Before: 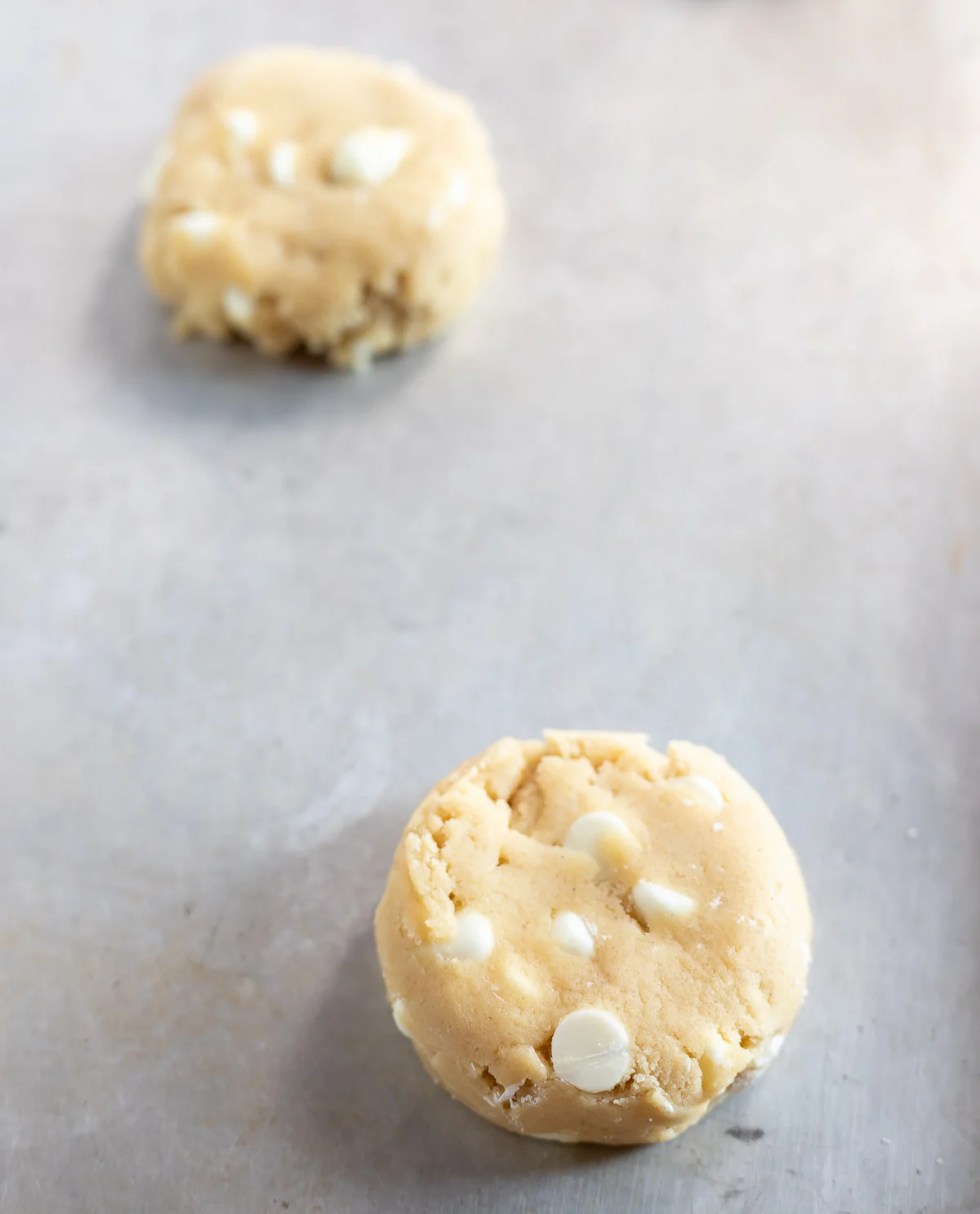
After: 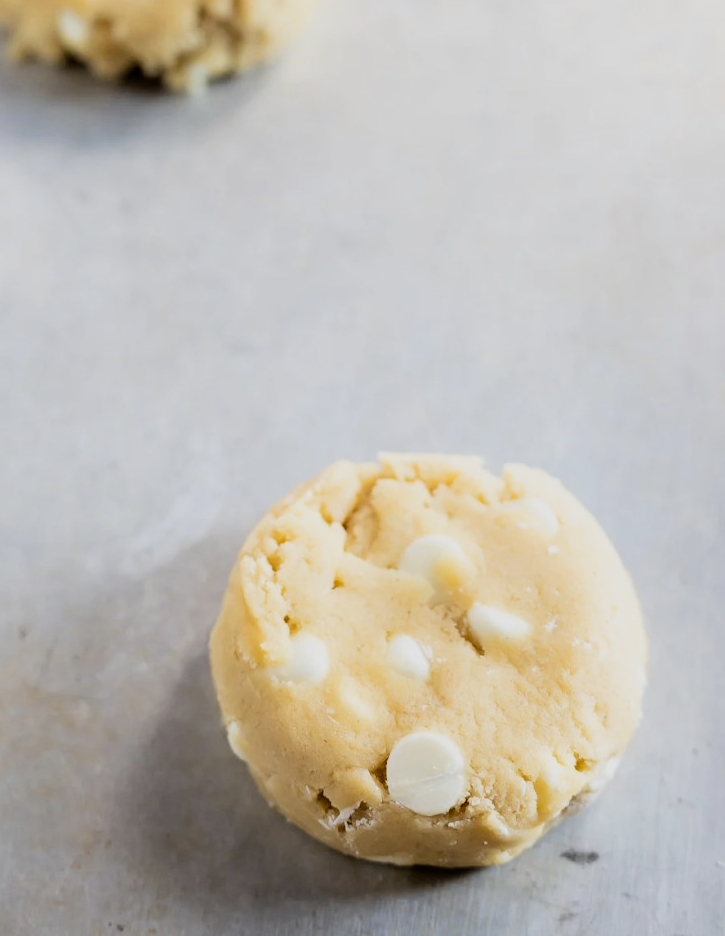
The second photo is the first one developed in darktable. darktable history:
filmic rgb: black relative exposure -5 EV, hardness 2.88, contrast 1.3, highlights saturation mix -30%
color contrast: green-magenta contrast 0.8, blue-yellow contrast 1.1, unbound 0
crop: left 16.871%, top 22.857%, right 9.116%
